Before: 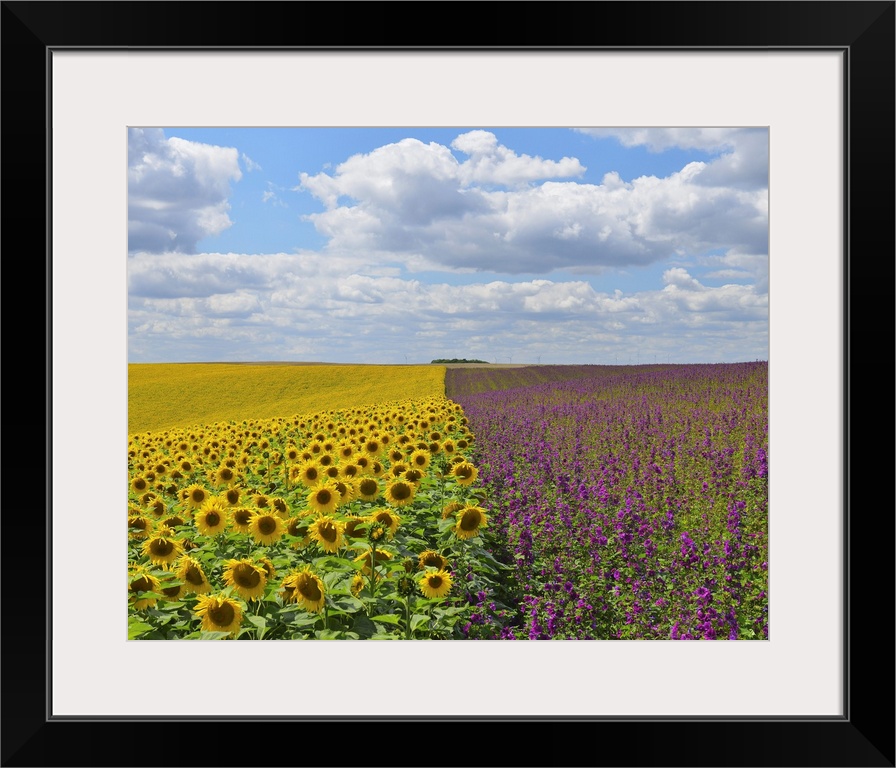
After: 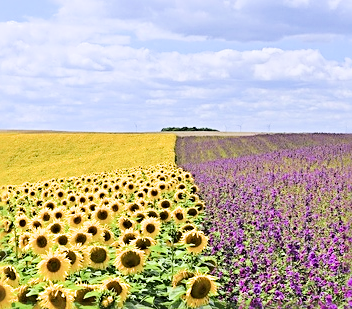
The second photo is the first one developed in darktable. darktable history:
color balance rgb: shadows lift › chroma 2.768%, shadows lift › hue 189.16°, power › chroma 0.658%, power › hue 60°, perceptual saturation grading › global saturation 0.521%
crop: left 30.145%, top 30.236%, right 30.159%, bottom 29.488%
filmic rgb: black relative exposure -7.97 EV, white relative exposure 3.99 EV, hardness 4.1, contrast 0.988
exposure: black level correction 0, exposure 1.106 EV, compensate highlight preservation false
sharpen: radius 2.565, amount 0.701
color calibration: gray › normalize channels true, illuminant custom, x 0.364, y 0.384, temperature 4524.99 K, gamut compression 0.021
tone equalizer: -8 EV -0.378 EV, -7 EV -0.387 EV, -6 EV -0.33 EV, -5 EV -0.229 EV, -3 EV 0.22 EV, -2 EV 0.342 EV, -1 EV 0.369 EV, +0 EV 0.442 EV, edges refinement/feathering 500, mask exposure compensation -1.57 EV, preserve details no
